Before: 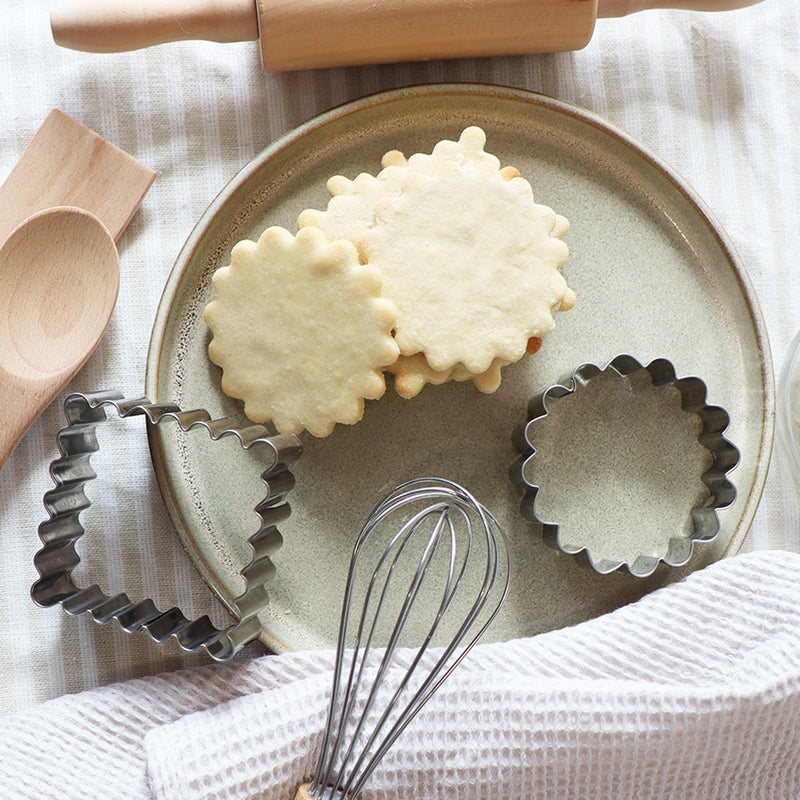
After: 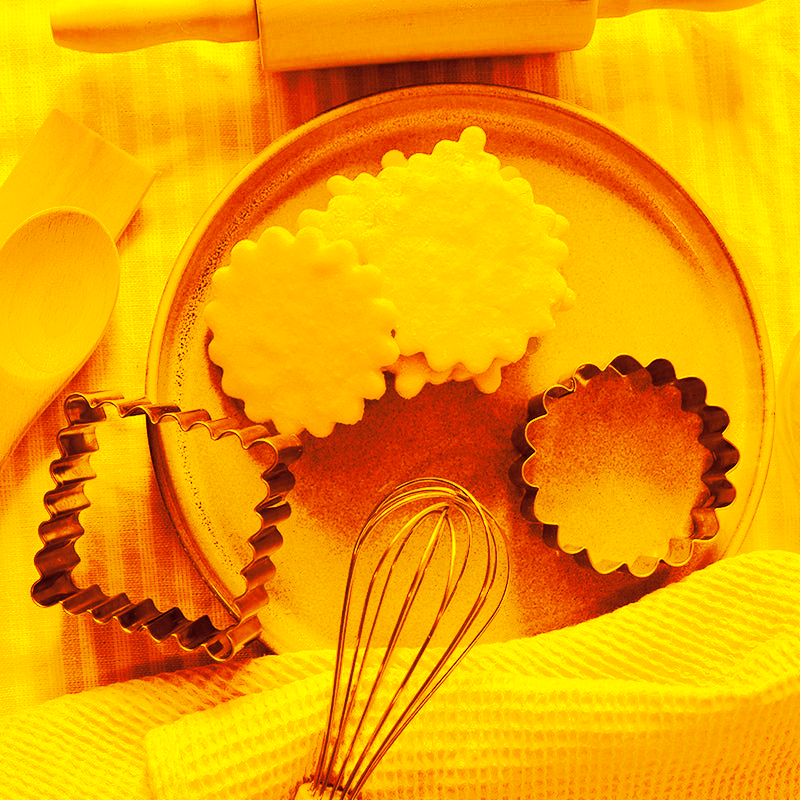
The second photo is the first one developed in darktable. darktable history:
tone curve: curves: ch0 [(0, 0) (0.003, 0.015) (0.011, 0.019) (0.025, 0.025) (0.044, 0.039) (0.069, 0.053) (0.1, 0.076) (0.136, 0.107) (0.177, 0.143) (0.224, 0.19) (0.277, 0.253) (0.335, 0.32) (0.399, 0.412) (0.468, 0.524) (0.543, 0.668) (0.623, 0.717) (0.709, 0.769) (0.801, 0.82) (0.898, 0.865) (1, 1)], preserve colors none
color look up table: target L [95.13, 87.6, 68.82, 66.19, 17.88, 68.41, 28.64, 70.84, 62.64, 44.34, 5.035, 35.57, 7.115, 10.01, 26.74, 202.15, 92.81, 90.96, 89.95, 90.45, 68.54, 82.07, 85.88, 61.51, 64.65, 38.23, 42.4, 11.05, 99.68, 92.21, 95, 73.61, 61.47, 90.96, 63.8, 64.14, 68.83, 59.55, 23.54, 30.53, 4.207, 6.961, 62.43, 46.73, 13.87, 15.97, 36.67, 7.147, 3.25], target a [1.702, 16.47, 53.09, 56.65, 30.88, 53.73, 32.18, 47.03, 59.46, 25.56, 23.84, 29.45, 26.43, 28.05, 32.07, 0, 6.03, 9.061, 10.49, 10.31, 52.16, 28.76, 20.62, 61.33, 55.9, 30.02, 26.14, 28.81, -8.209, 5.248, 1.126, 45.31, 62.14, 9.056, 62.32, 60.84, 53.1, 57.33, 31.77, 32.46, 22.46, 25, 62.53, 28.37, 29.67, 30.27, 30.52, 26.52, 19.67], target b [98.13, 87.89, 64.89, 61.8, 29.24, 64.4, 41.05, 66.93, 58.59, 44.41, 8.455, 43.12, 11.97, 16.68, 38.34, -0.001, 95.21, 92.68, 91.28, 91.96, 64.25, 80.55, 85.54, 58.92, 59.8, 44.03, 43.96, 18.43, 104.89, 94.42, 98, 70.34, 59.3, 92.73, 59.93, 59.9, 64.79, 57.16, 35.68, 40.74, 7.053, 11.54, 59.37, 45.58, 23.14, 26.74, 43.45, 11.87, 5.433], num patches 49
